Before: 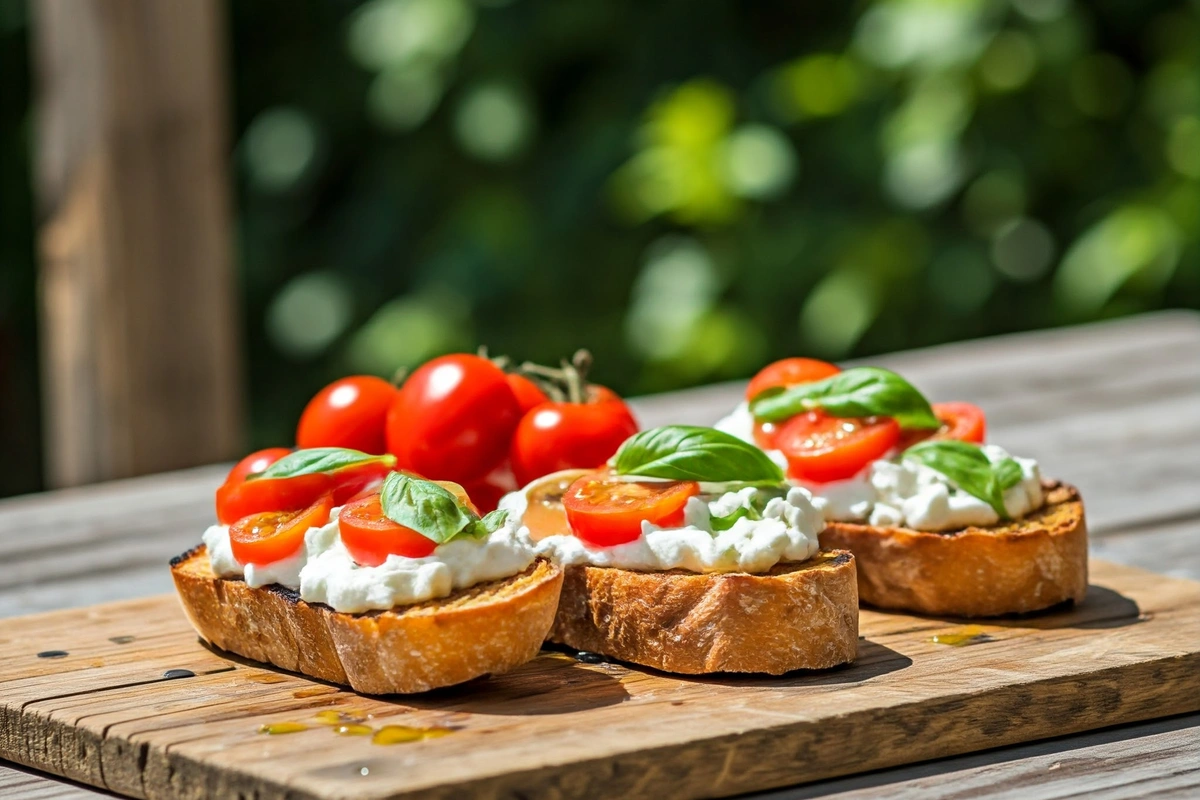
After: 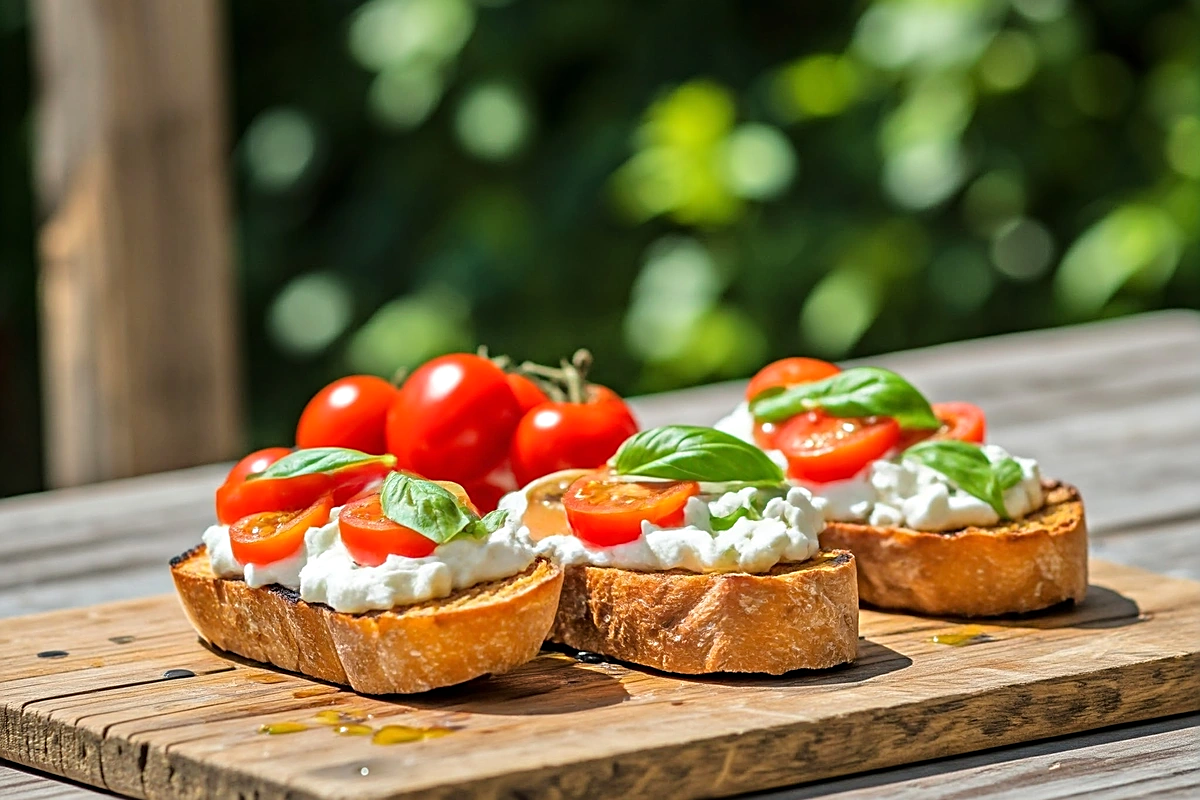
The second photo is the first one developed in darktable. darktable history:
sharpen: on, module defaults
tone equalizer: -8 EV 0.001 EV, -7 EV -0.004 EV, -6 EV 0.009 EV, -5 EV 0.032 EV, -4 EV 0.276 EV, -3 EV 0.644 EV, -2 EV 0.584 EV, -1 EV 0.187 EV, +0 EV 0.024 EV
